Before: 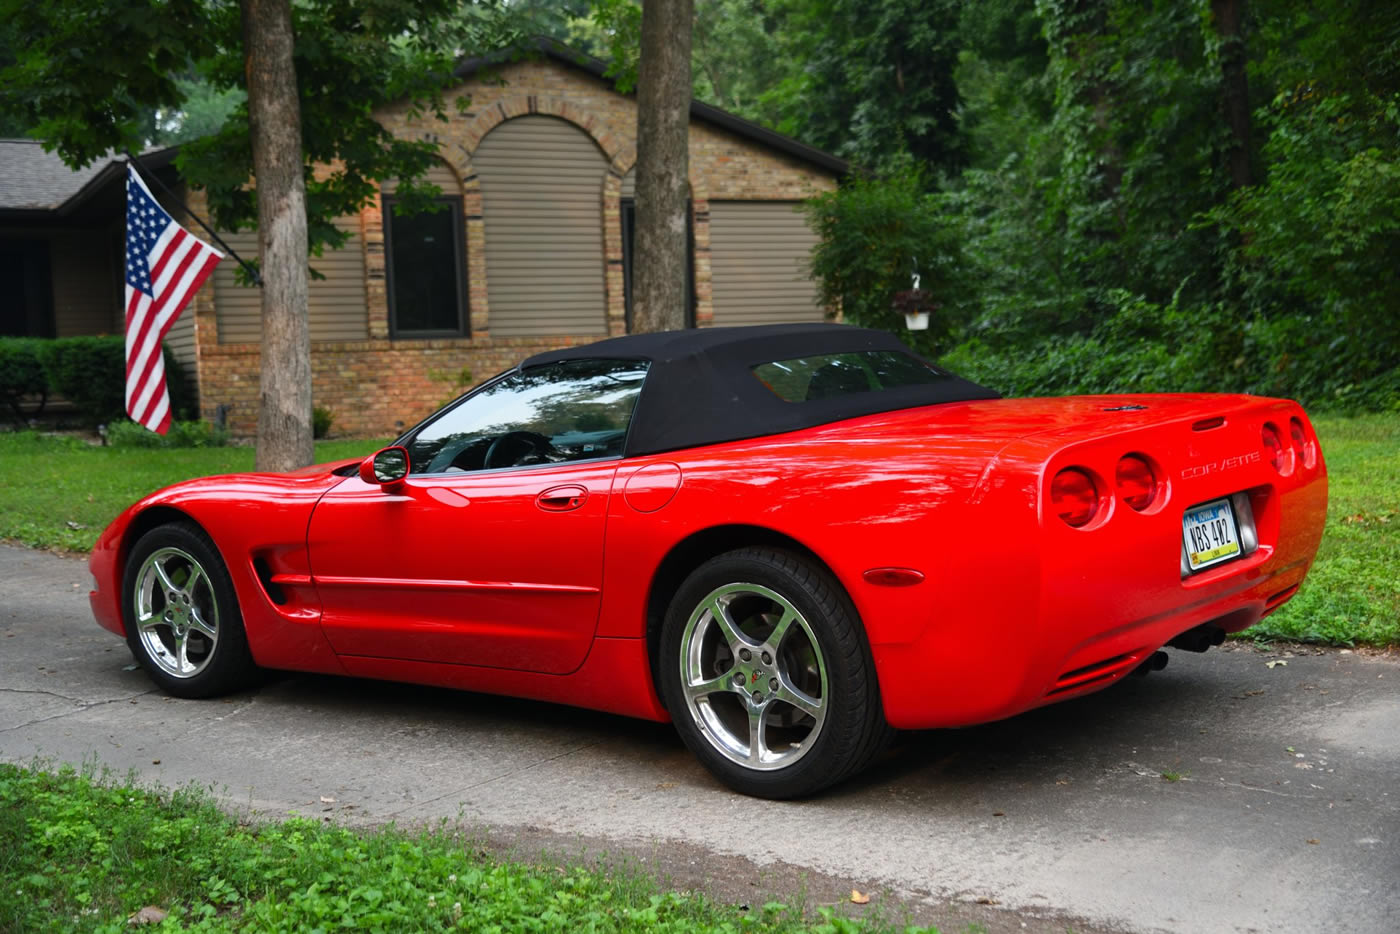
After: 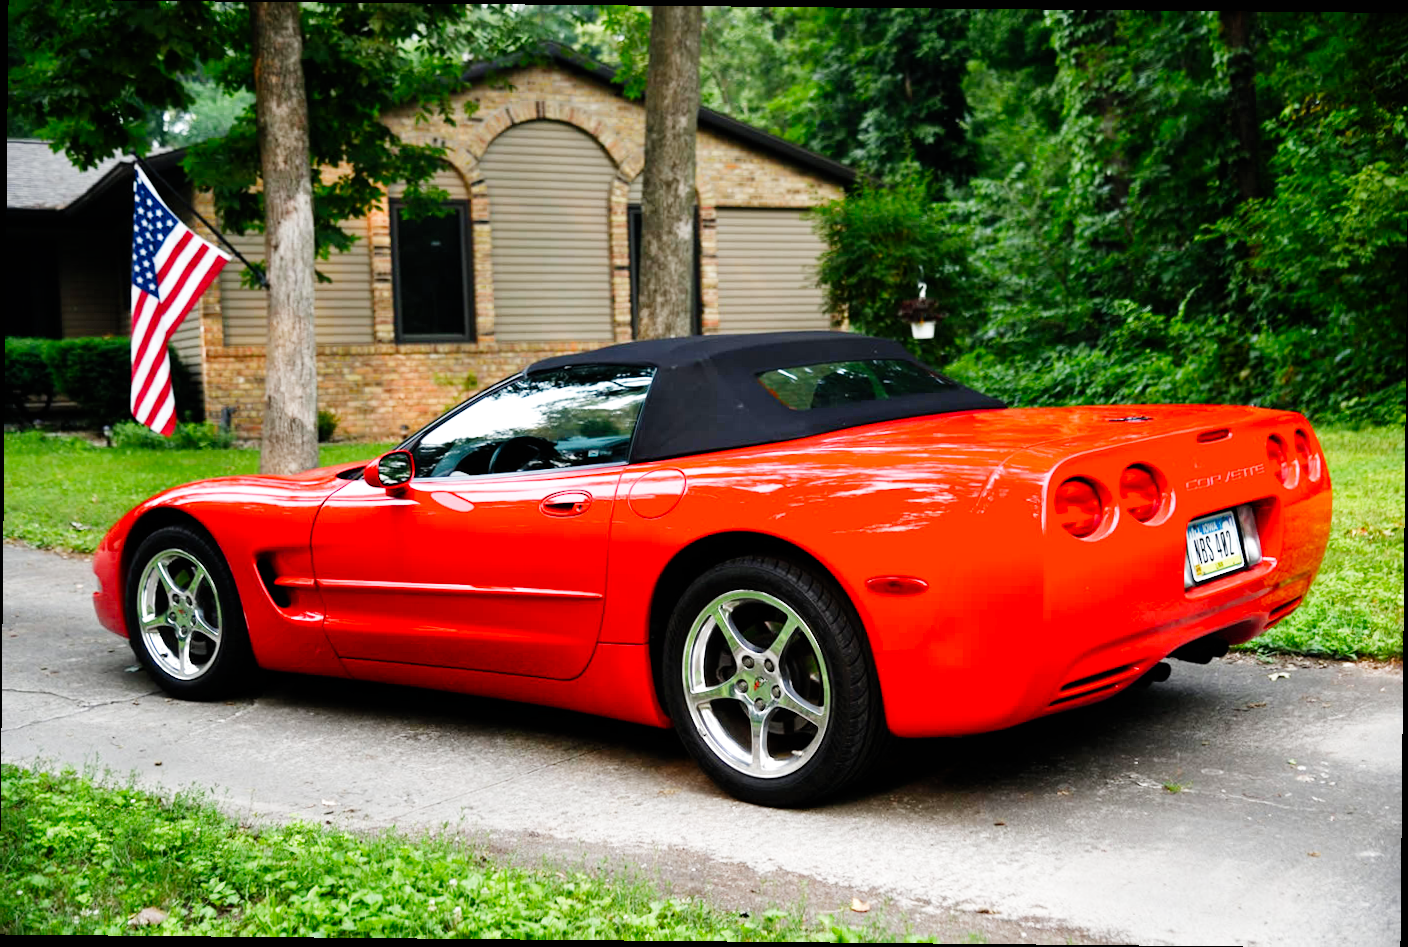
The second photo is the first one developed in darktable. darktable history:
filmic rgb: black relative exposure -7.49 EV, white relative exposure 5 EV, hardness 3.34, contrast 1.298, add noise in highlights 0.001, preserve chrominance no, color science v3 (2019), use custom middle-gray values true, contrast in highlights soft
exposure: black level correction 0, exposure 1.096 EV, compensate highlight preservation false
crop and rotate: angle -0.555°
